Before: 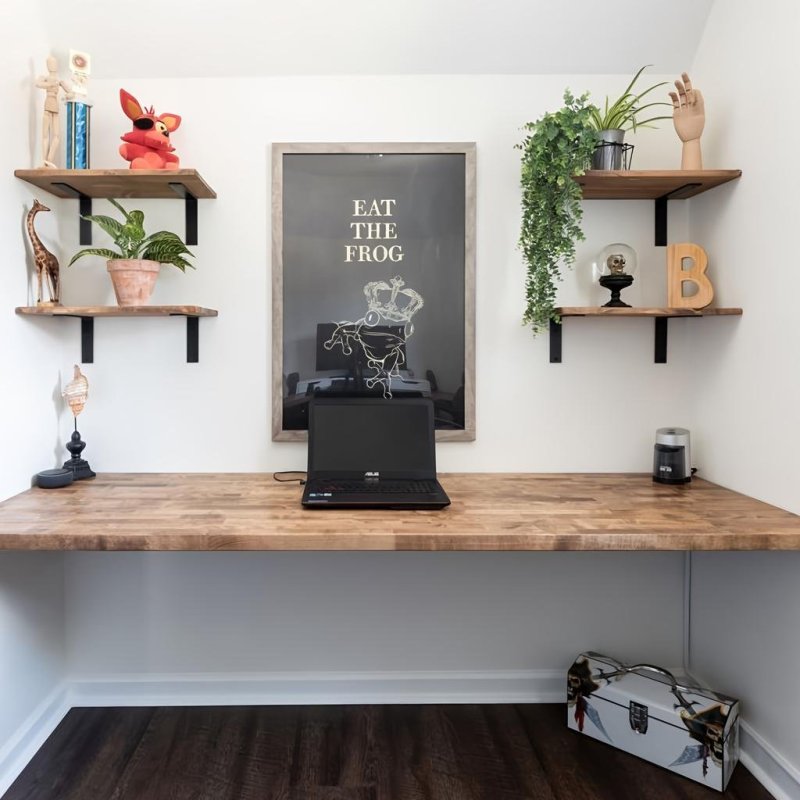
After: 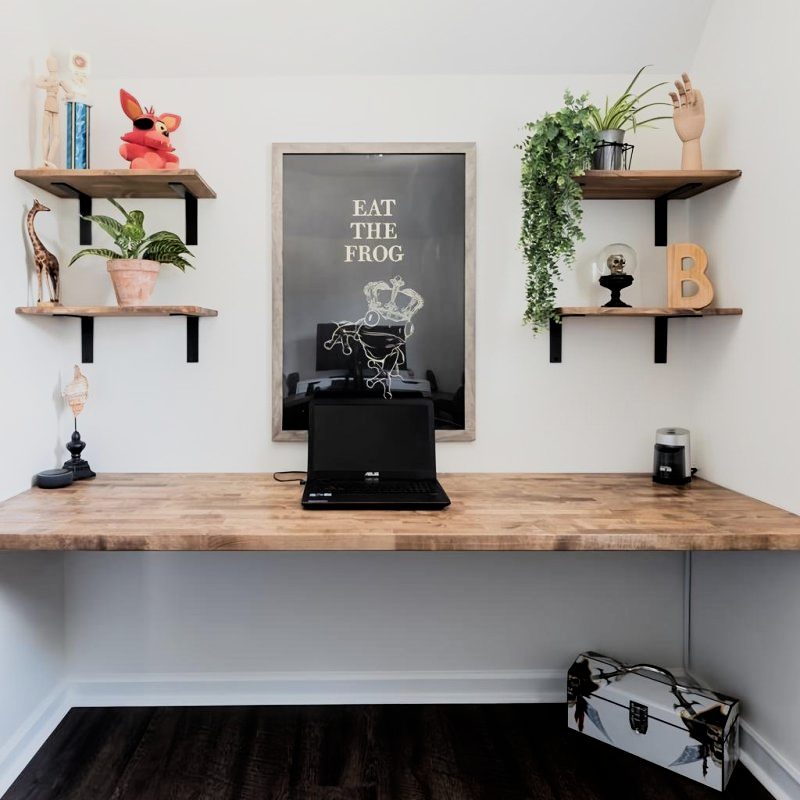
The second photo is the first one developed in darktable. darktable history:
filmic rgb: black relative exposure -7.49 EV, white relative exposure 4.99 EV, hardness 3.35, contrast 1.298, iterations of high-quality reconstruction 0
tone equalizer: on, module defaults
